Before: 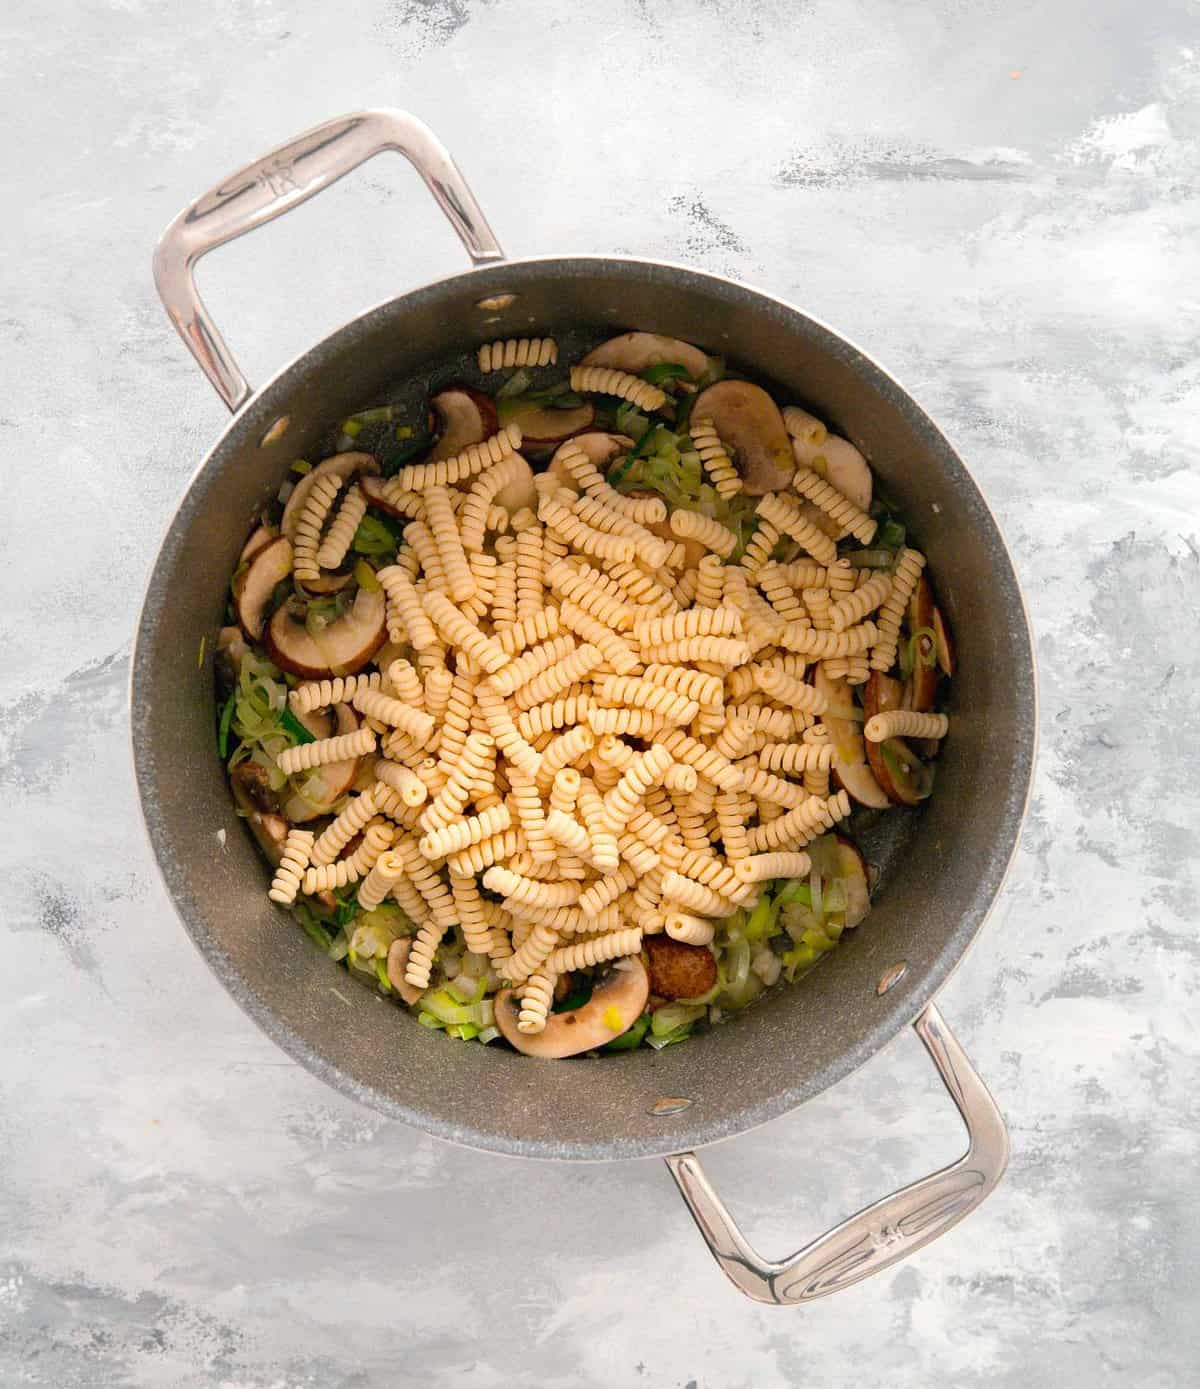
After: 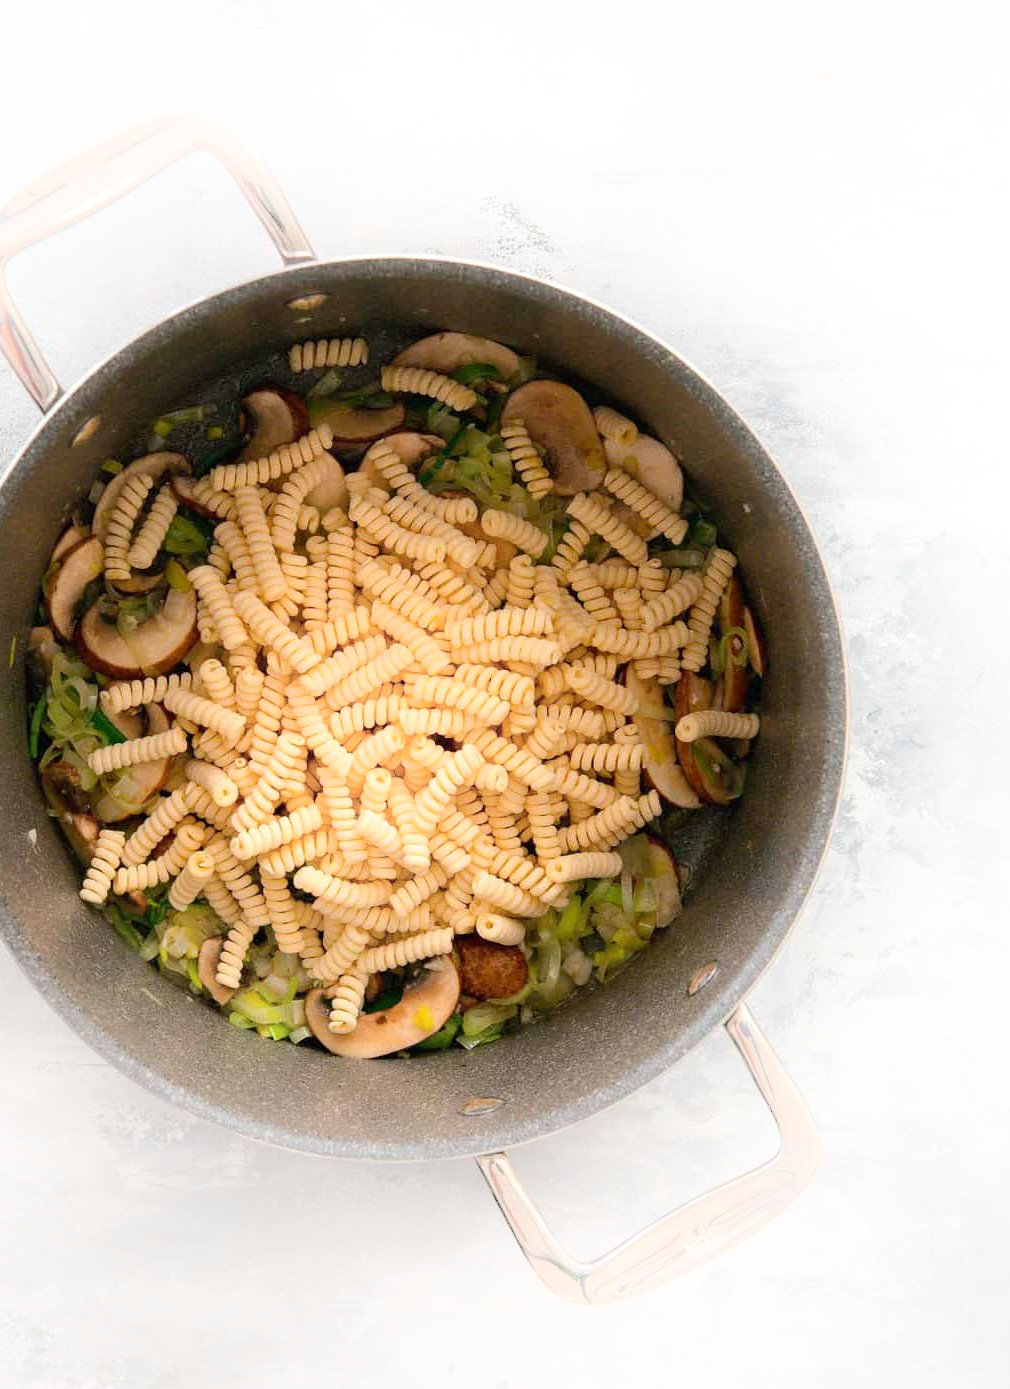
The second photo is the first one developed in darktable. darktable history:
tone equalizer: edges refinement/feathering 500, mask exposure compensation -1.57 EV, preserve details no
crop: left 15.806%
shadows and highlights: shadows -20.75, highlights 98.22, highlights color adjustment 32.21%, soften with gaussian
